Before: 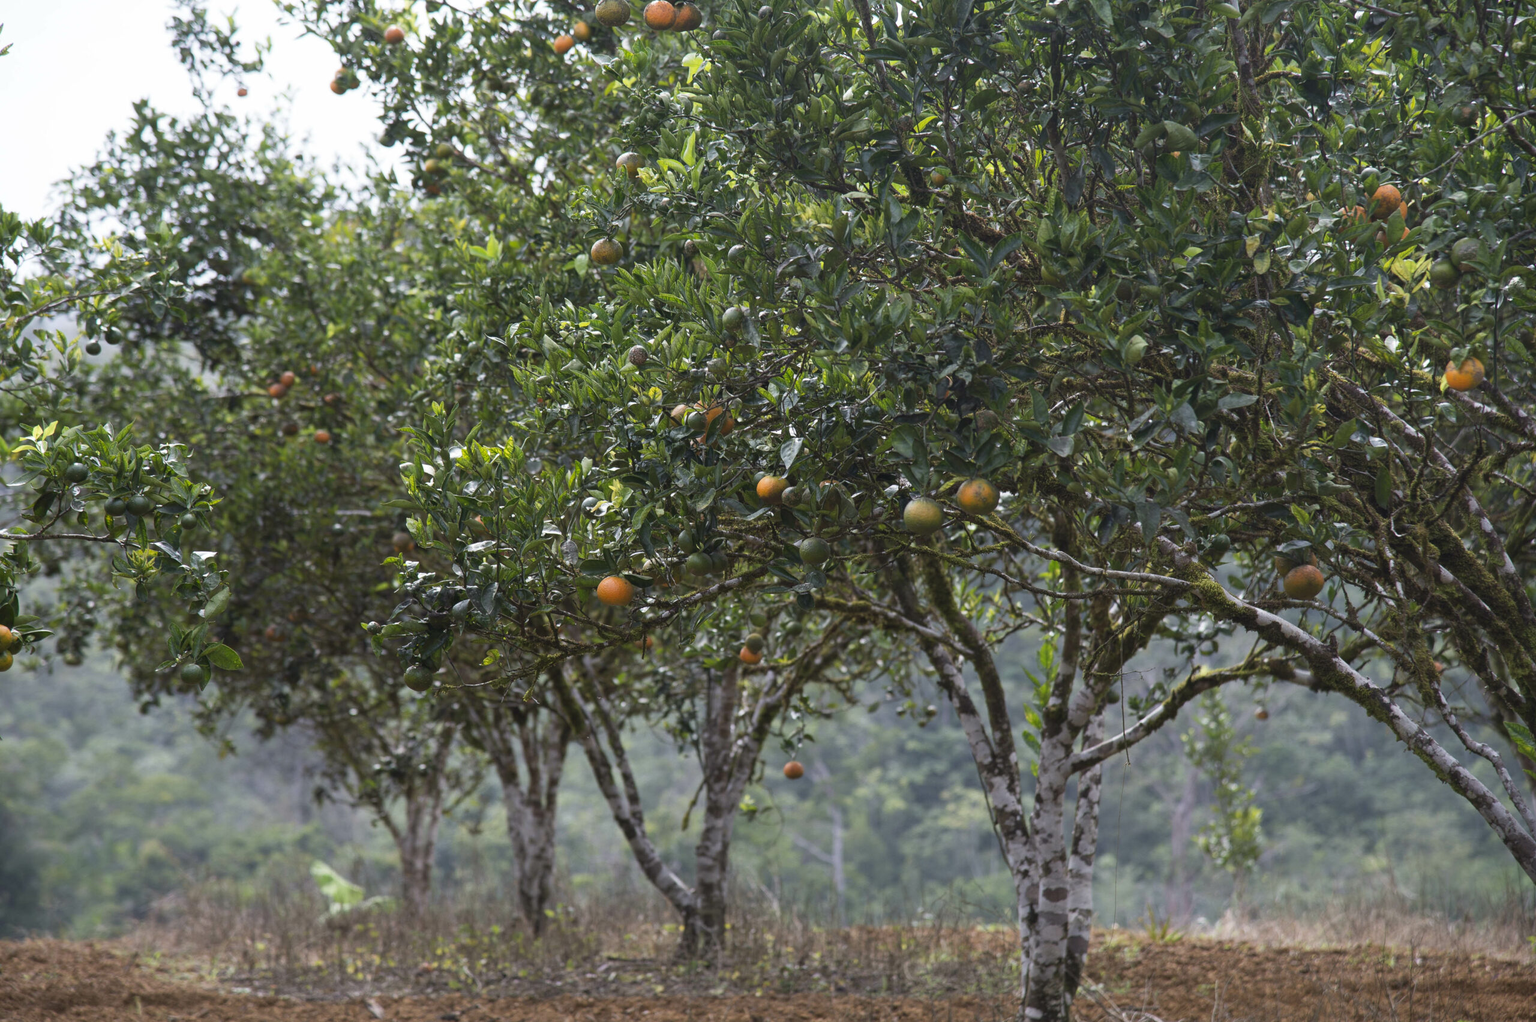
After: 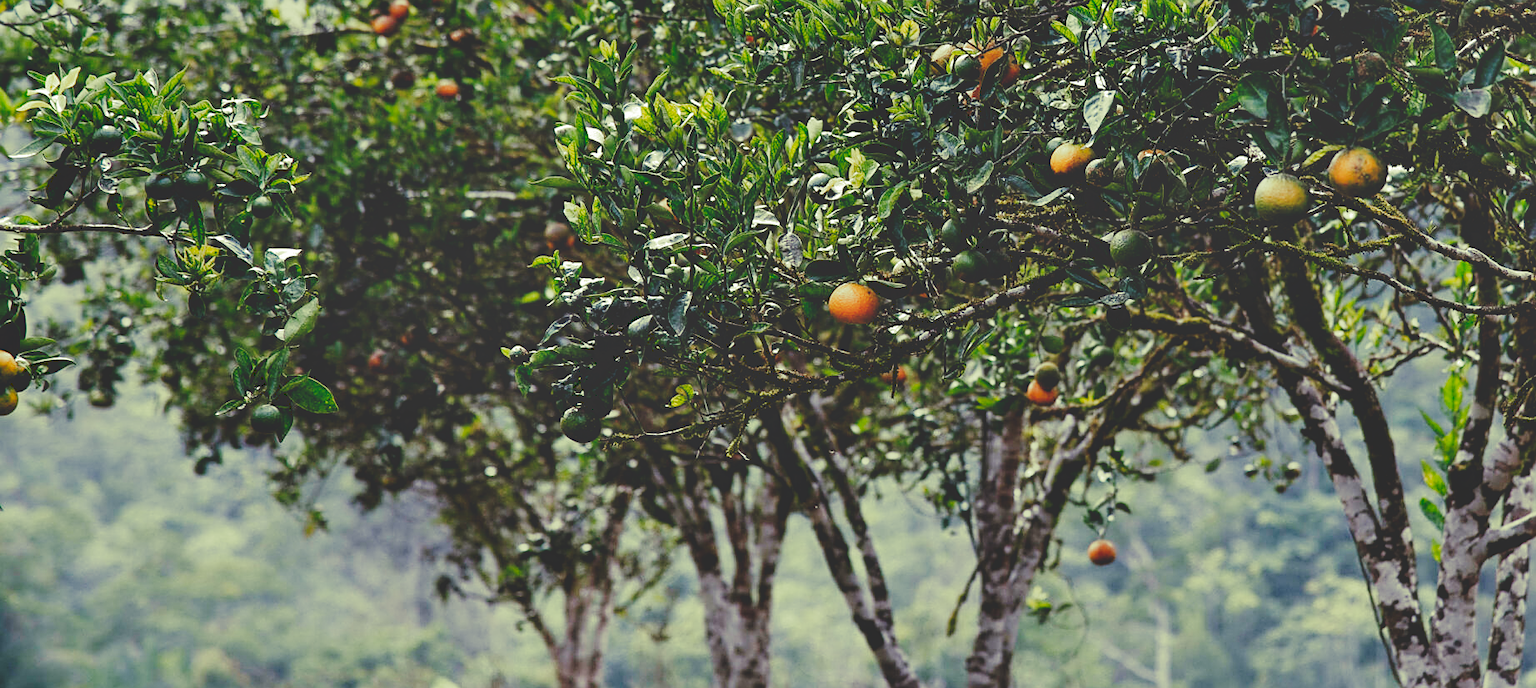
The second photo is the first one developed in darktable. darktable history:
shadows and highlights: low approximation 0.01, soften with gaussian
crop: top 36.498%, right 27.964%, bottom 14.995%
sharpen: on, module defaults
split-toning: shadows › hue 290.82°, shadows › saturation 0.34, highlights › saturation 0.38, balance 0, compress 50%
tone curve: curves: ch0 [(0, 0) (0.003, 0.185) (0.011, 0.185) (0.025, 0.187) (0.044, 0.185) (0.069, 0.185) (0.1, 0.18) (0.136, 0.18) (0.177, 0.179) (0.224, 0.202) (0.277, 0.252) (0.335, 0.343) (0.399, 0.452) (0.468, 0.553) (0.543, 0.643) (0.623, 0.717) (0.709, 0.778) (0.801, 0.82) (0.898, 0.856) (1, 1)], preserve colors none
